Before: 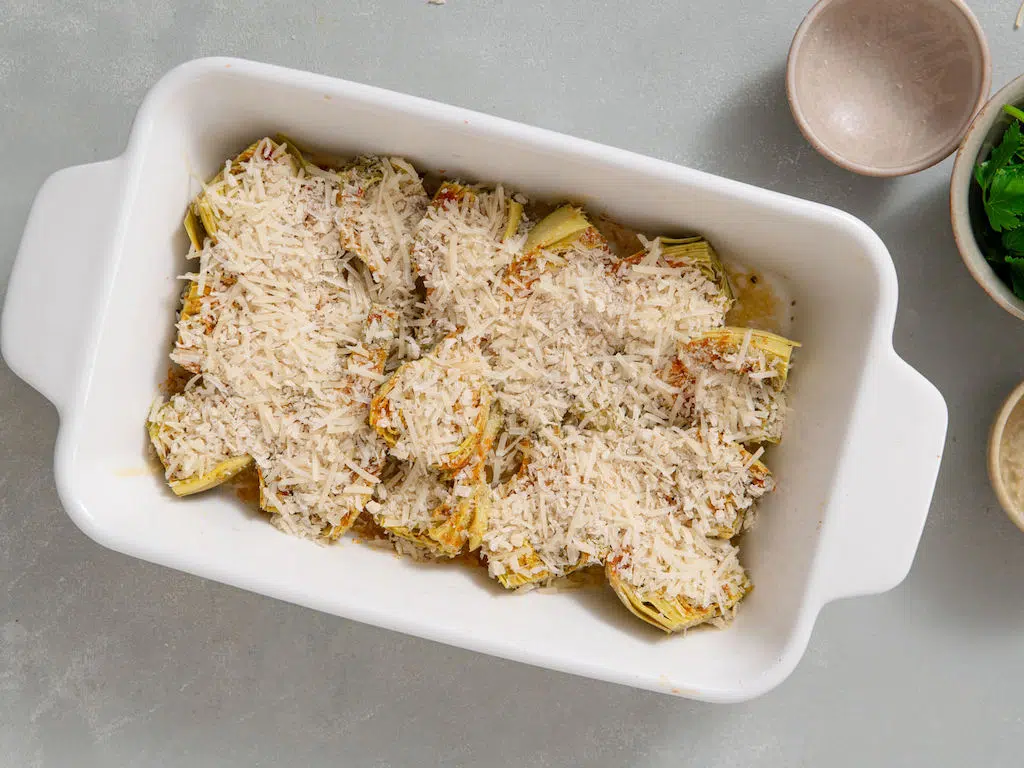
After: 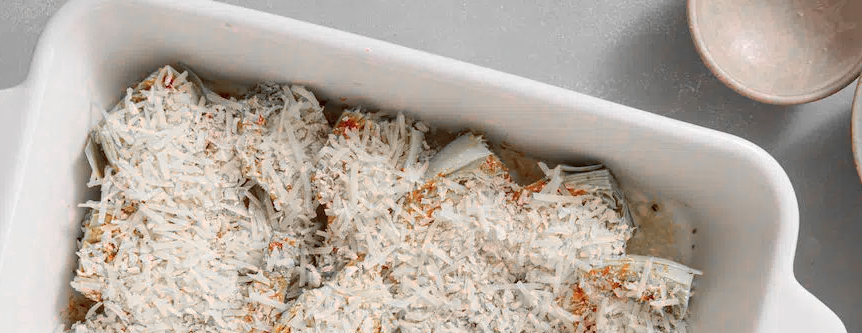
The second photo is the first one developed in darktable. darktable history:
crop and rotate: left 9.668%, top 9.451%, right 6.08%, bottom 47.172%
color zones: curves: ch0 [(0, 0.65) (0.096, 0.644) (0.221, 0.539) (0.429, 0.5) (0.571, 0.5) (0.714, 0.5) (0.857, 0.5) (1, 0.65)]; ch1 [(0, 0.5) (0.143, 0.5) (0.257, -0.002) (0.429, 0.04) (0.571, -0.001) (0.714, -0.015) (0.857, 0.024) (1, 0.5)]
